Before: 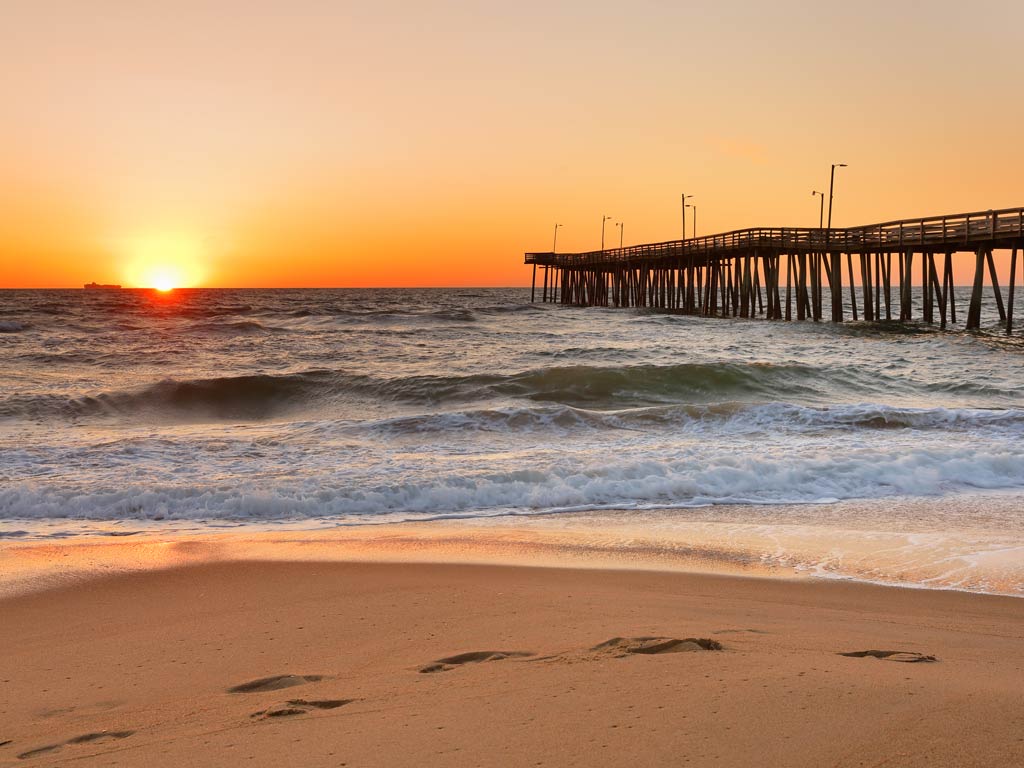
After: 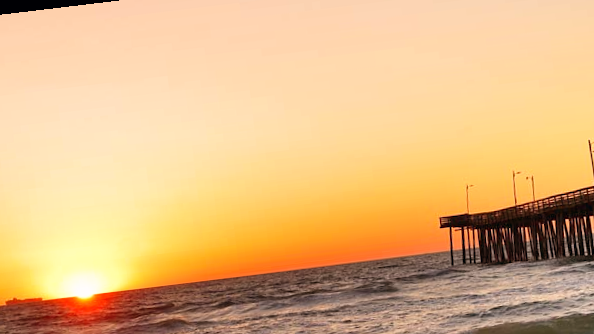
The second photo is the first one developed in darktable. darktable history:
rotate and perspective: rotation -6.83°, automatic cropping off
tone curve: curves: ch0 [(0, 0) (0.003, 0.003) (0.011, 0.012) (0.025, 0.027) (0.044, 0.048) (0.069, 0.076) (0.1, 0.109) (0.136, 0.148) (0.177, 0.194) (0.224, 0.245) (0.277, 0.303) (0.335, 0.366) (0.399, 0.436) (0.468, 0.511) (0.543, 0.593) (0.623, 0.681) (0.709, 0.775) (0.801, 0.875) (0.898, 0.954) (1, 1)], preserve colors none
crop: left 10.121%, top 10.631%, right 36.218%, bottom 51.526%
color balance: lift [0.998, 0.998, 1.001, 1.002], gamma [0.995, 1.025, 0.992, 0.975], gain [0.995, 1.02, 0.997, 0.98]
